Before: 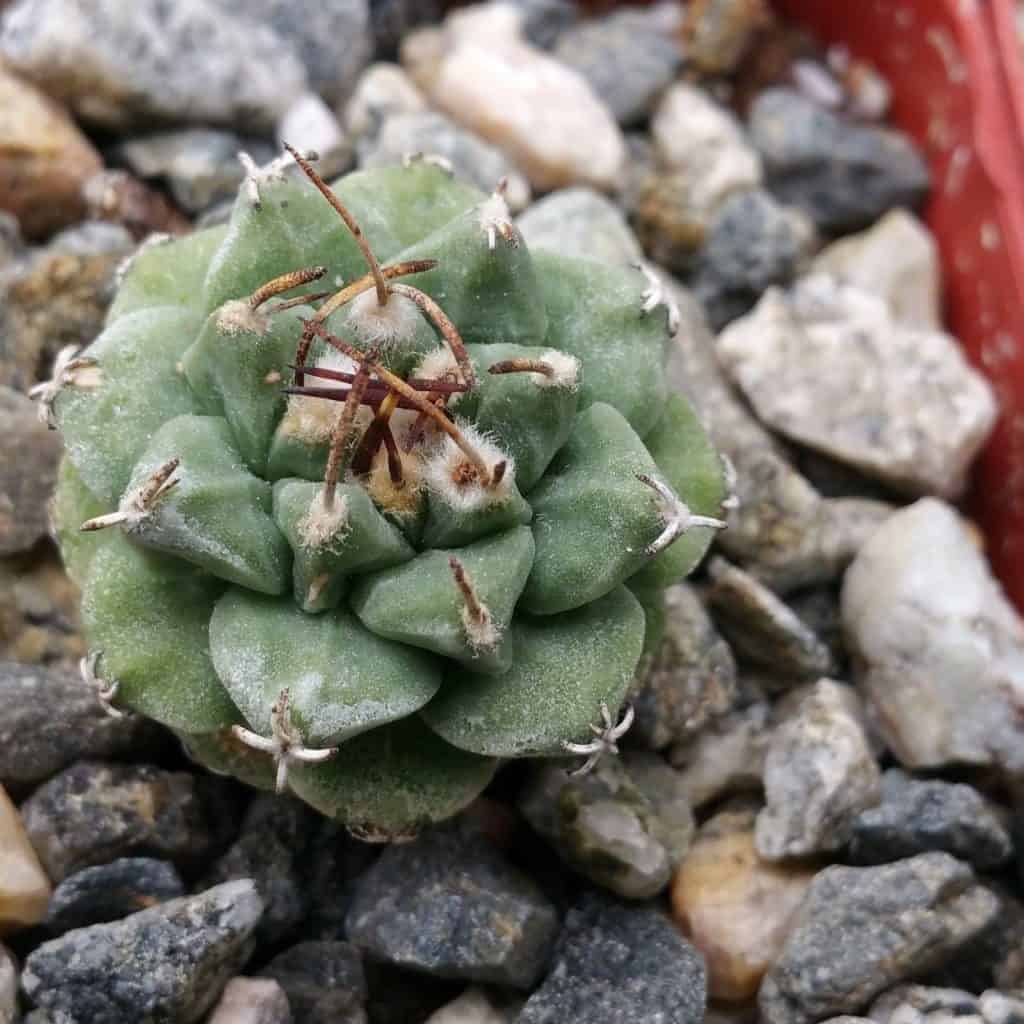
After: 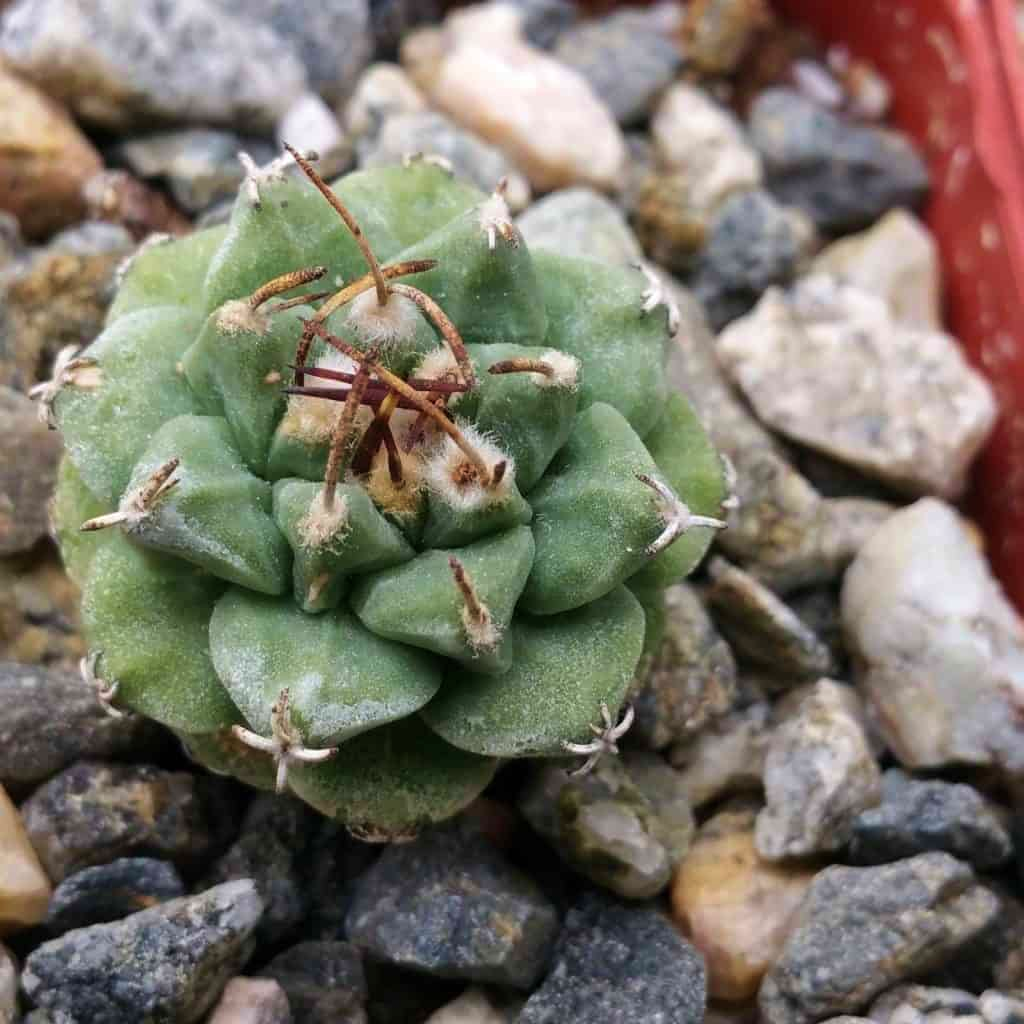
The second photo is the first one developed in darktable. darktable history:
velvia: strength 30.42%
